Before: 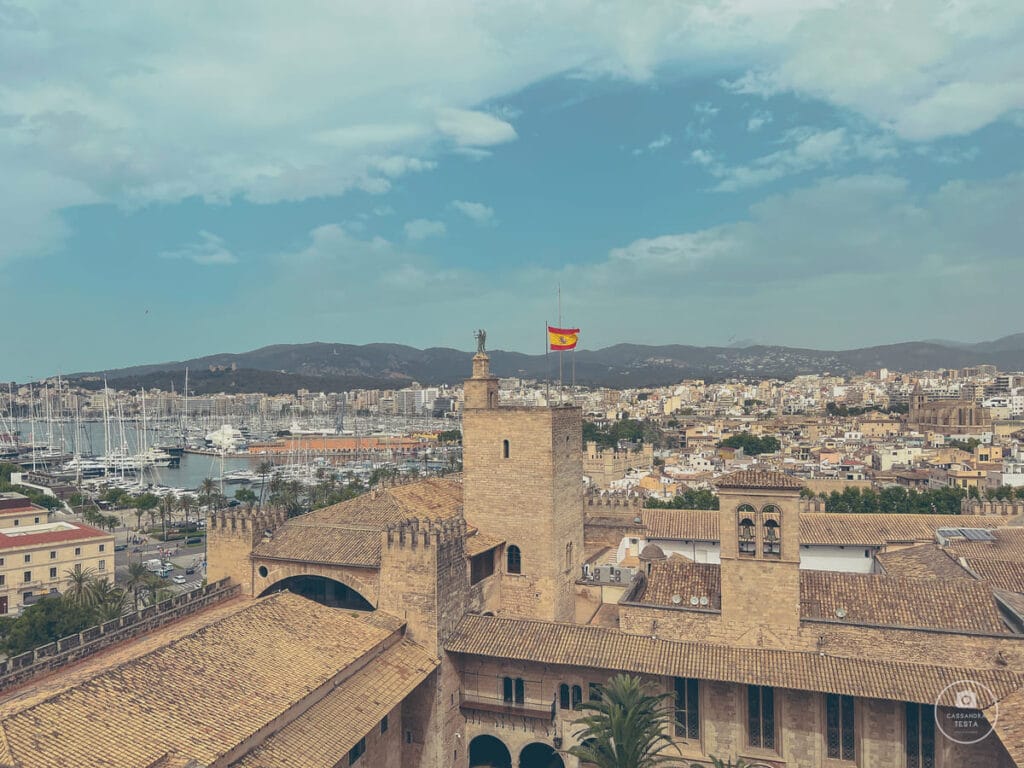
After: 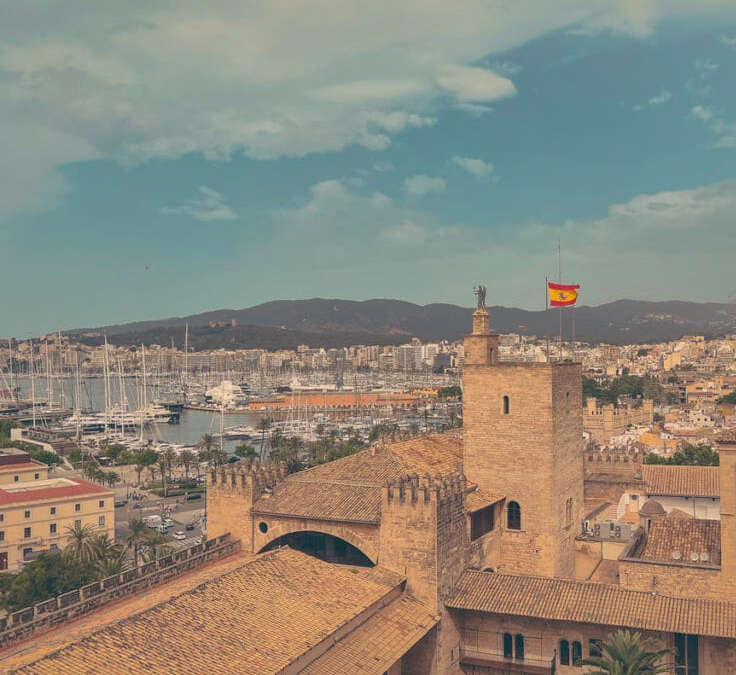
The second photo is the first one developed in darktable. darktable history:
crop: top 5.803%, right 27.864%, bottom 5.804%
shadows and highlights: shadows 25, highlights -70
white balance: red 1.127, blue 0.943
